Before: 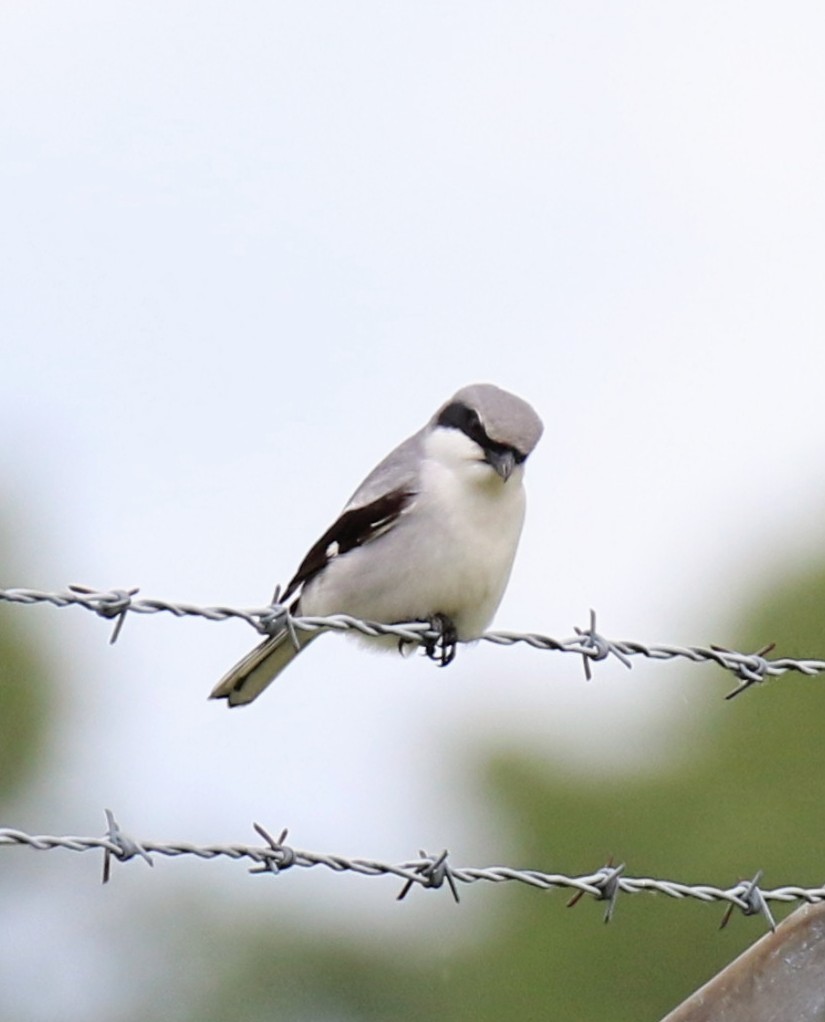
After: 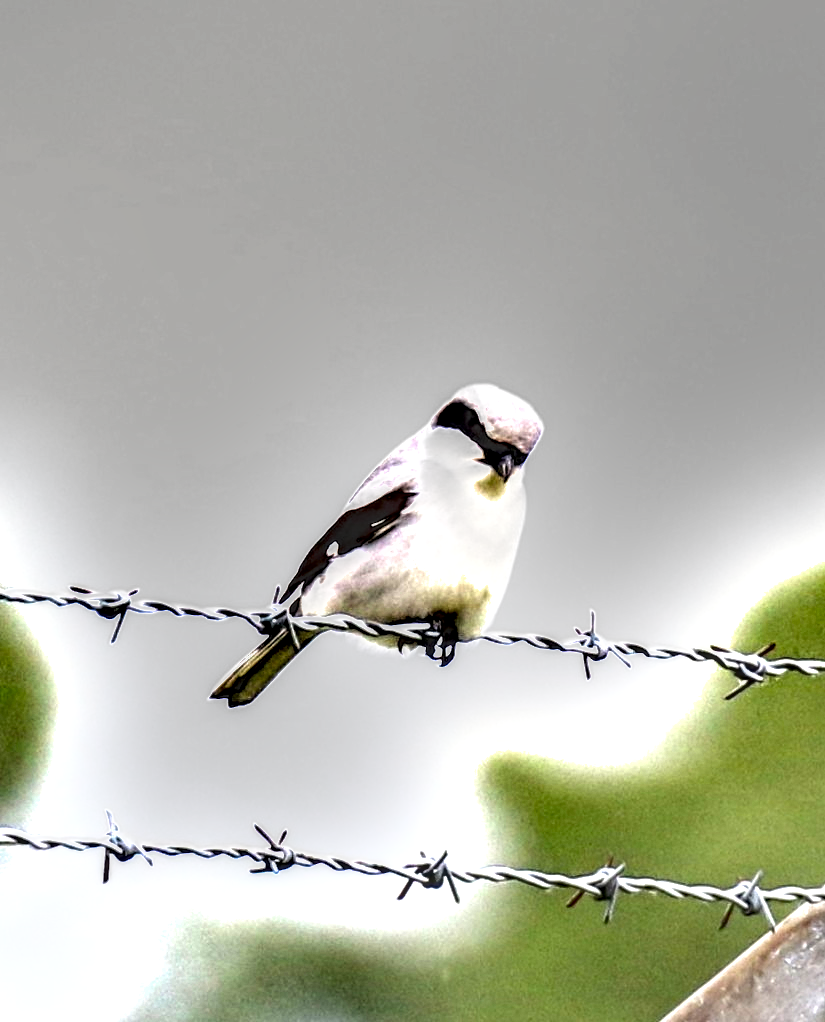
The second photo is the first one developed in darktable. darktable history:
shadows and highlights: low approximation 0.01, soften with gaussian
local contrast: highlights 23%, detail 150%
exposure: black level correction 0.009, exposure 1.429 EV, compensate highlight preservation false
